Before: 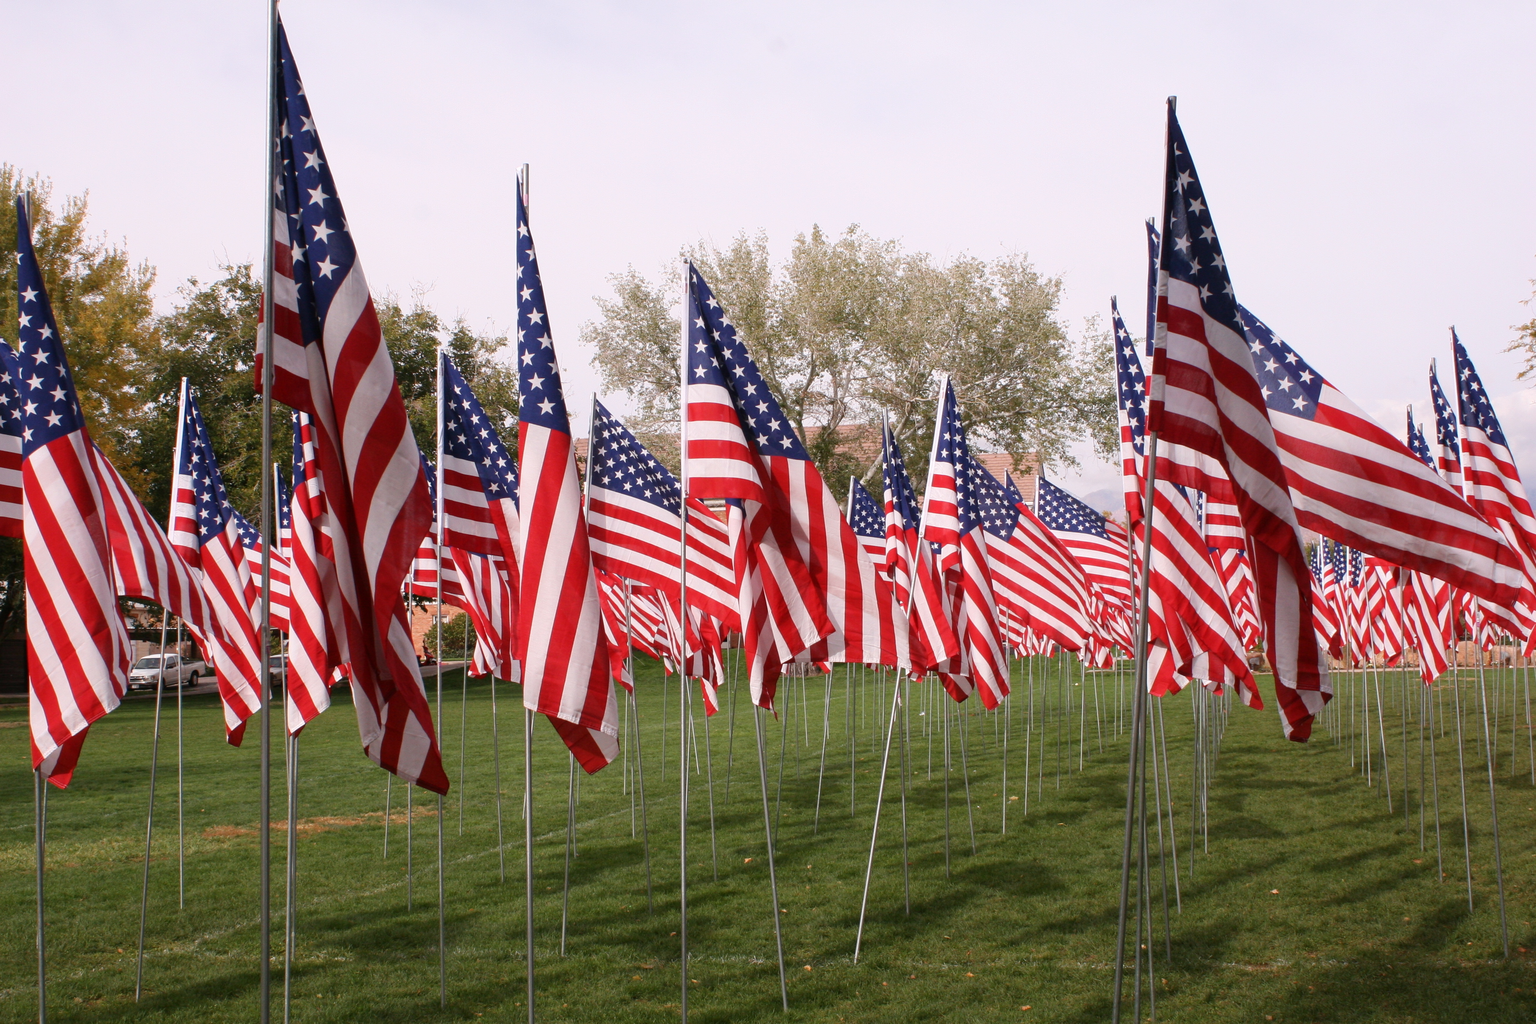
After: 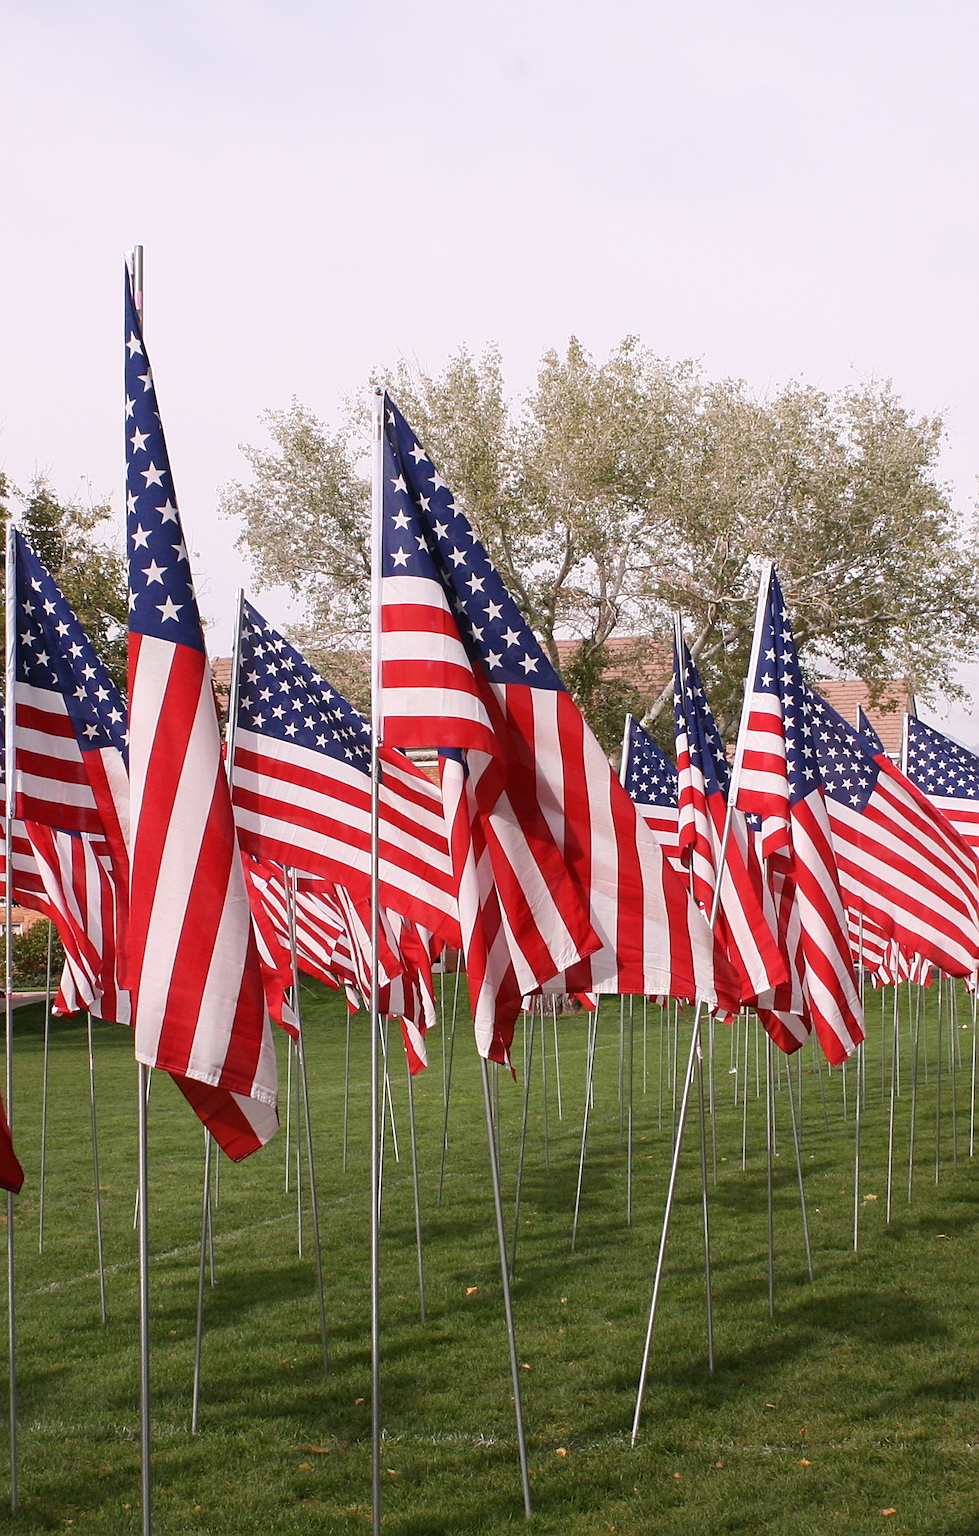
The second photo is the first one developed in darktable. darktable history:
sharpen: on, module defaults
crop: left 28.231%, right 29.245%
